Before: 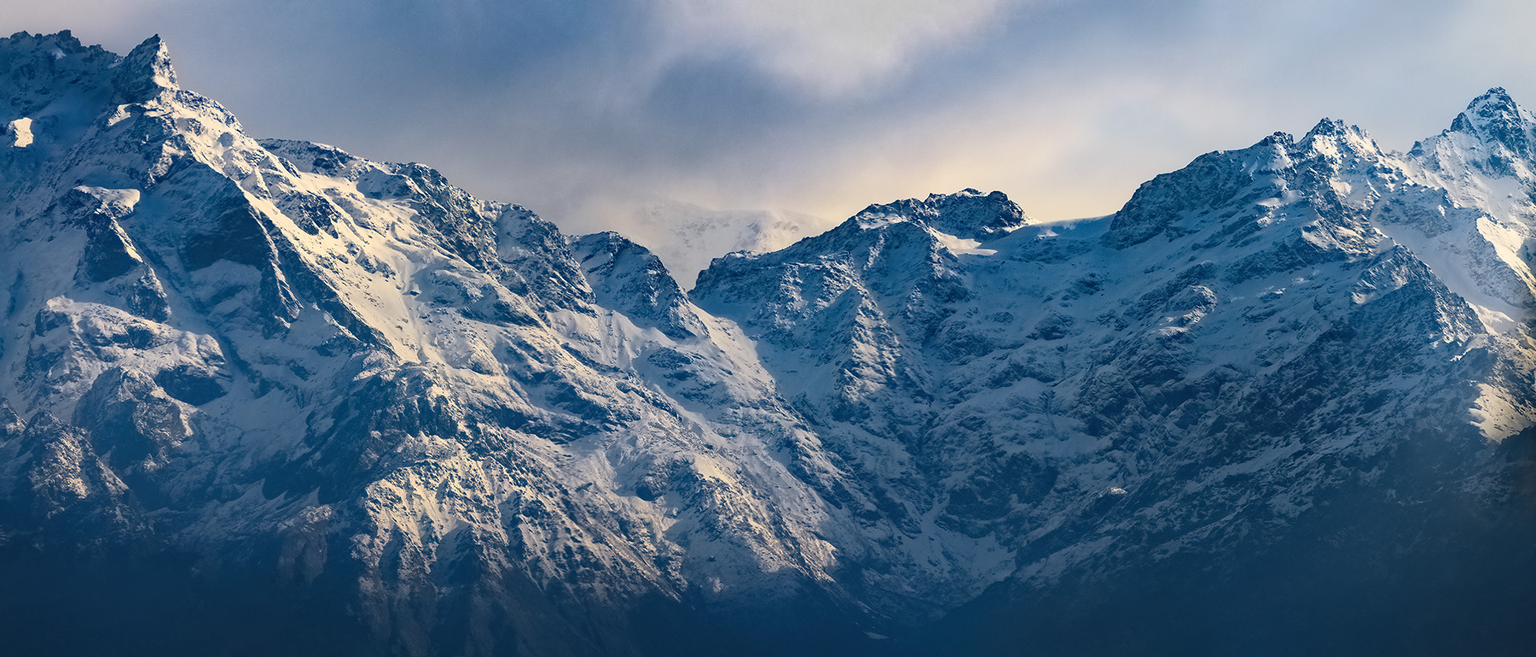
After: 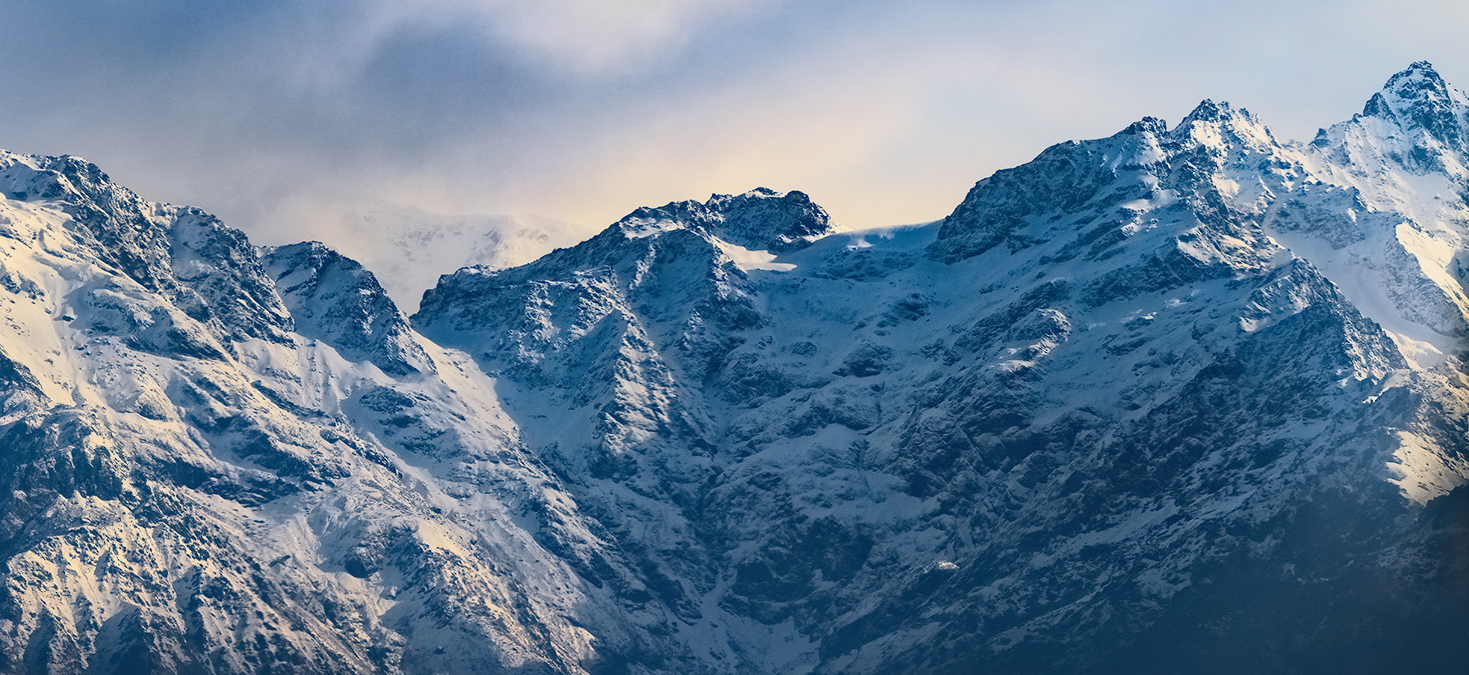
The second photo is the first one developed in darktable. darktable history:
crop: left 23.469%, top 5.916%, bottom 11.815%
tone curve: curves: ch0 [(0, 0.087) (0.175, 0.178) (0.466, 0.498) (0.715, 0.764) (1, 0.961)]; ch1 [(0, 0) (0.437, 0.398) (0.476, 0.466) (0.505, 0.505) (0.534, 0.544) (0.612, 0.605) (0.641, 0.643) (1, 1)]; ch2 [(0, 0) (0.359, 0.379) (0.427, 0.453) (0.489, 0.495) (0.531, 0.534) (0.579, 0.579) (1, 1)], color space Lab, linked channels, preserve colors none
